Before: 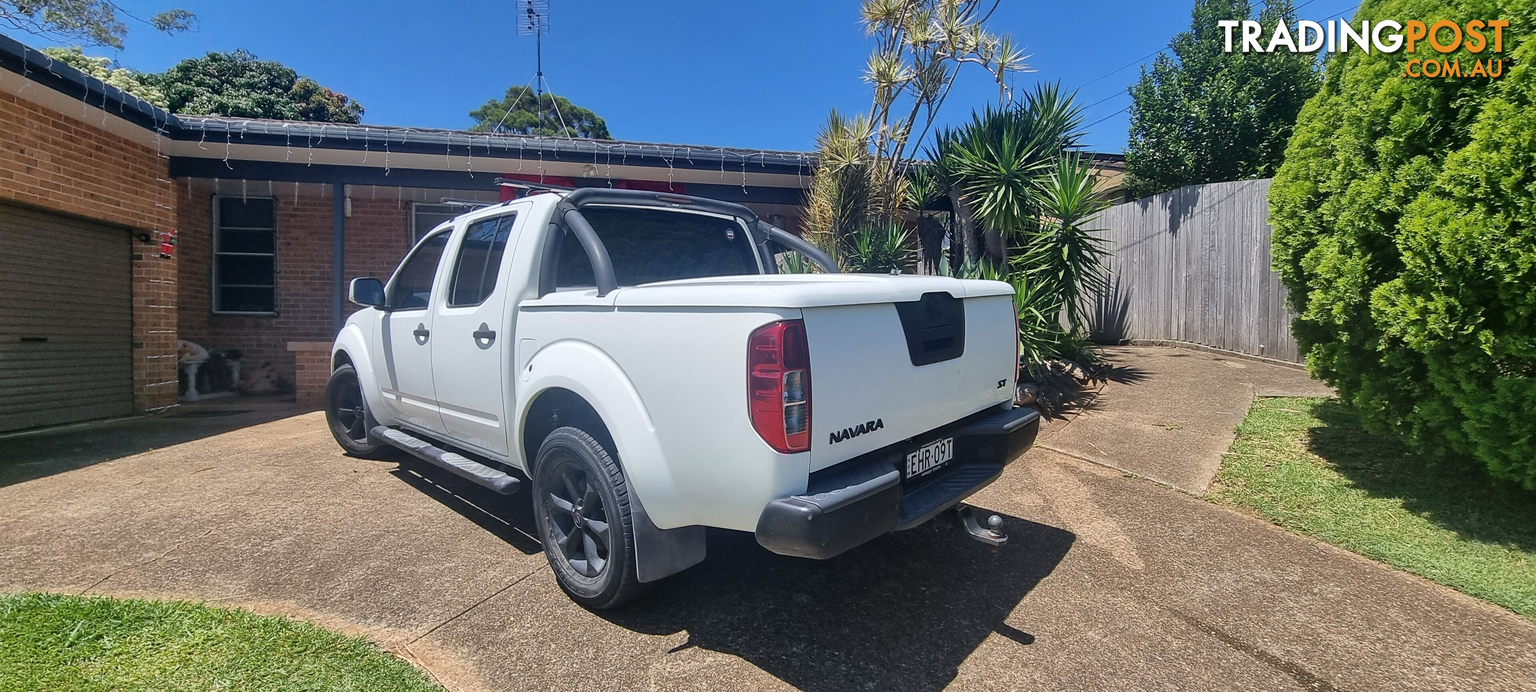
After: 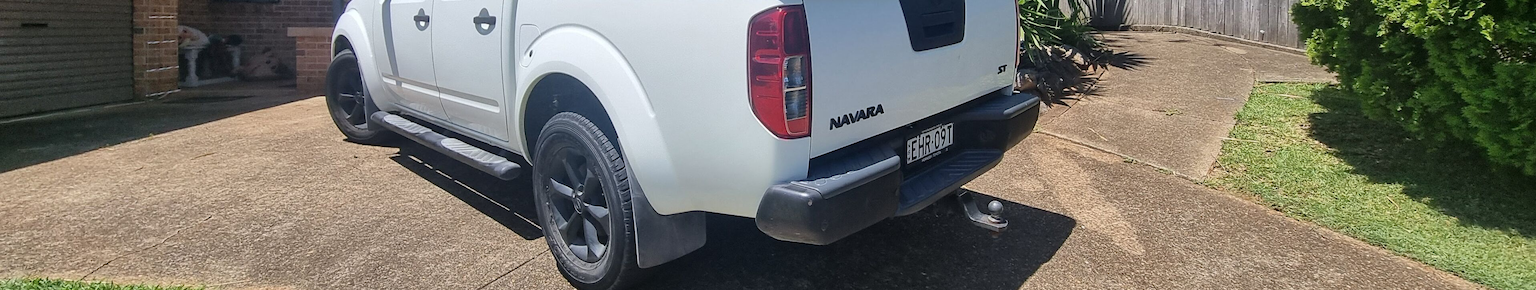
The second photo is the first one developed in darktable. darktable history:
crop: top 45.519%, bottom 12.177%
